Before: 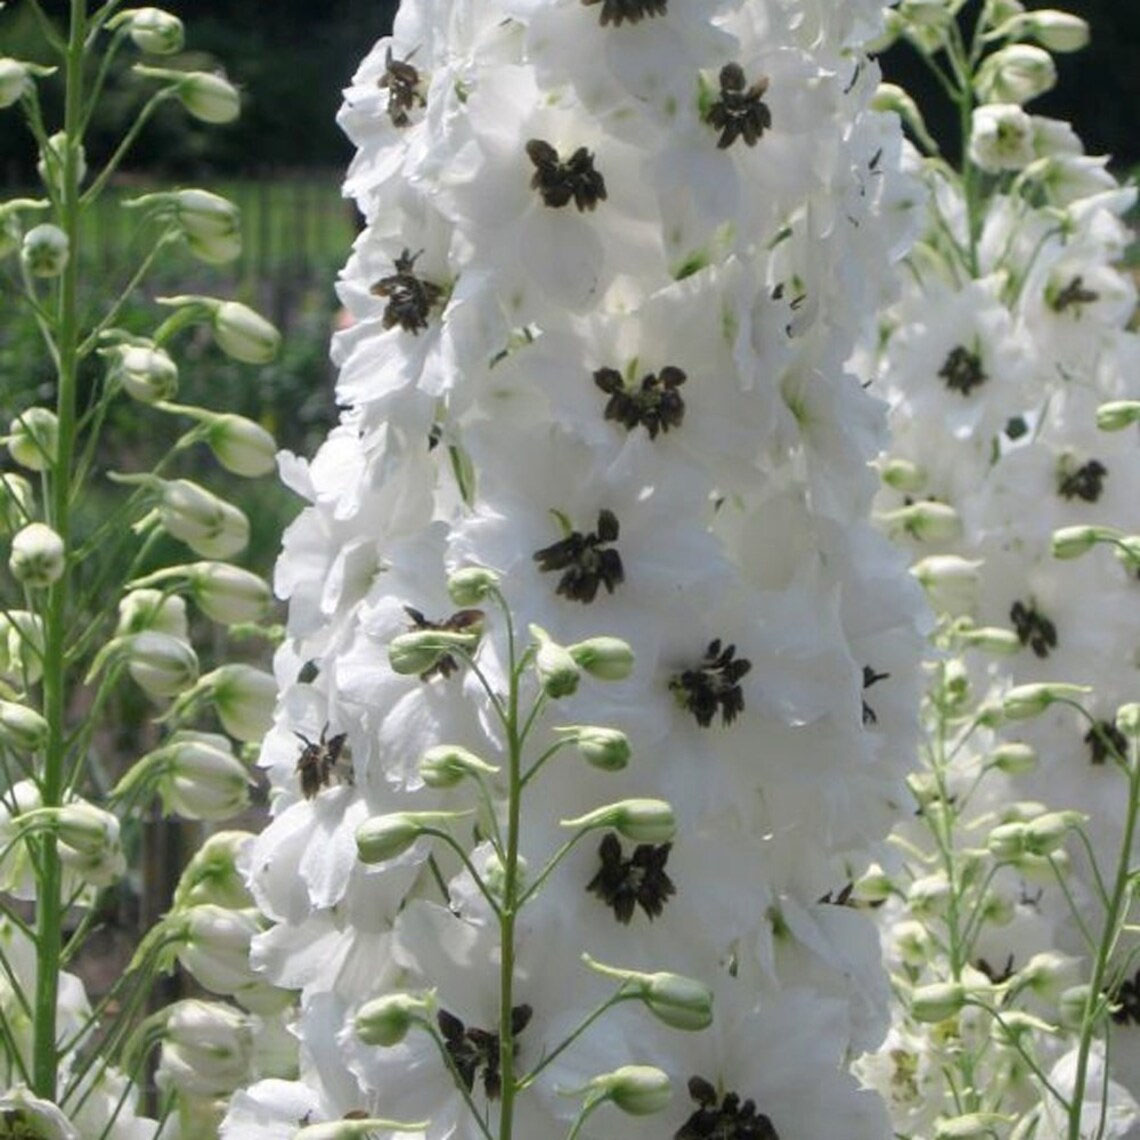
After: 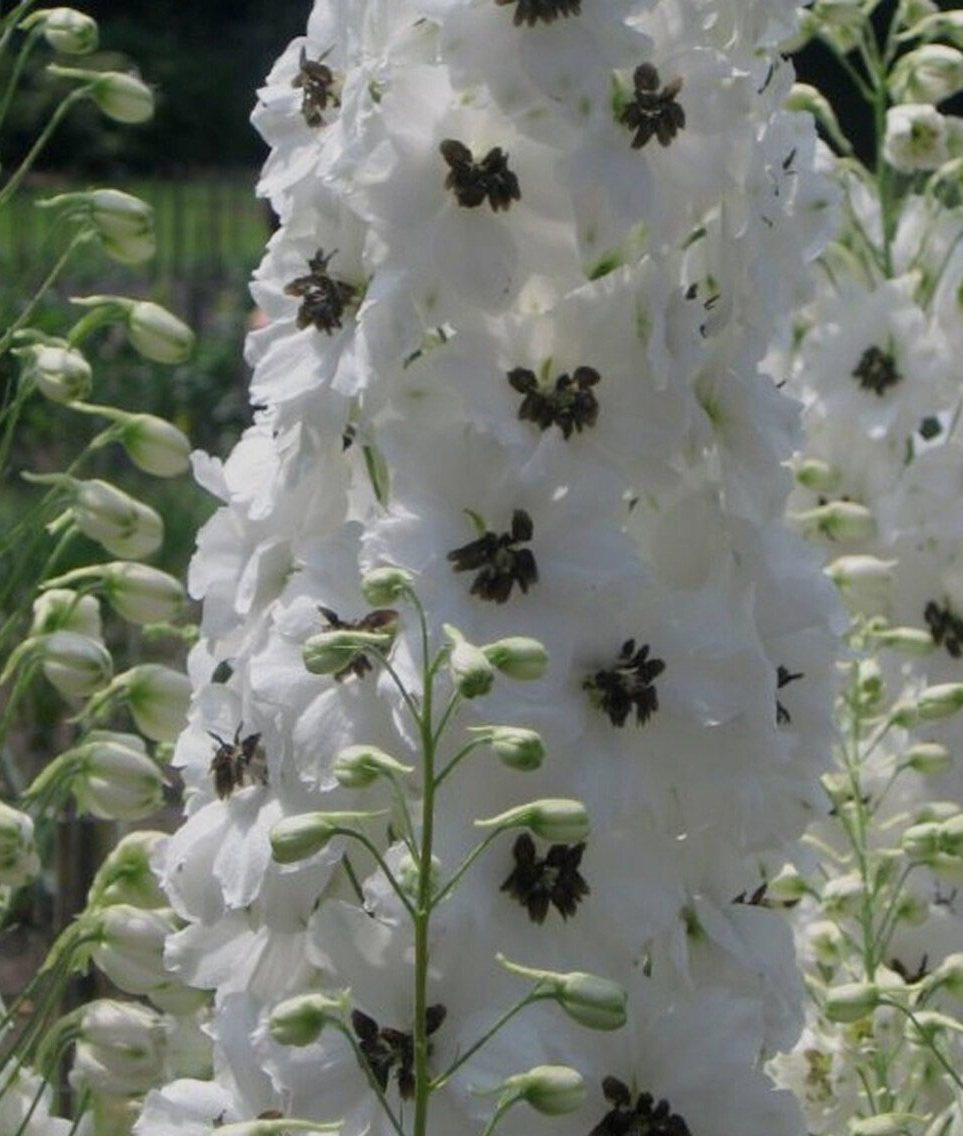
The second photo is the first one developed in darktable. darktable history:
white balance: emerald 1
crop: left 7.598%, right 7.873%
exposure: exposure -0.492 EV, compensate highlight preservation false
